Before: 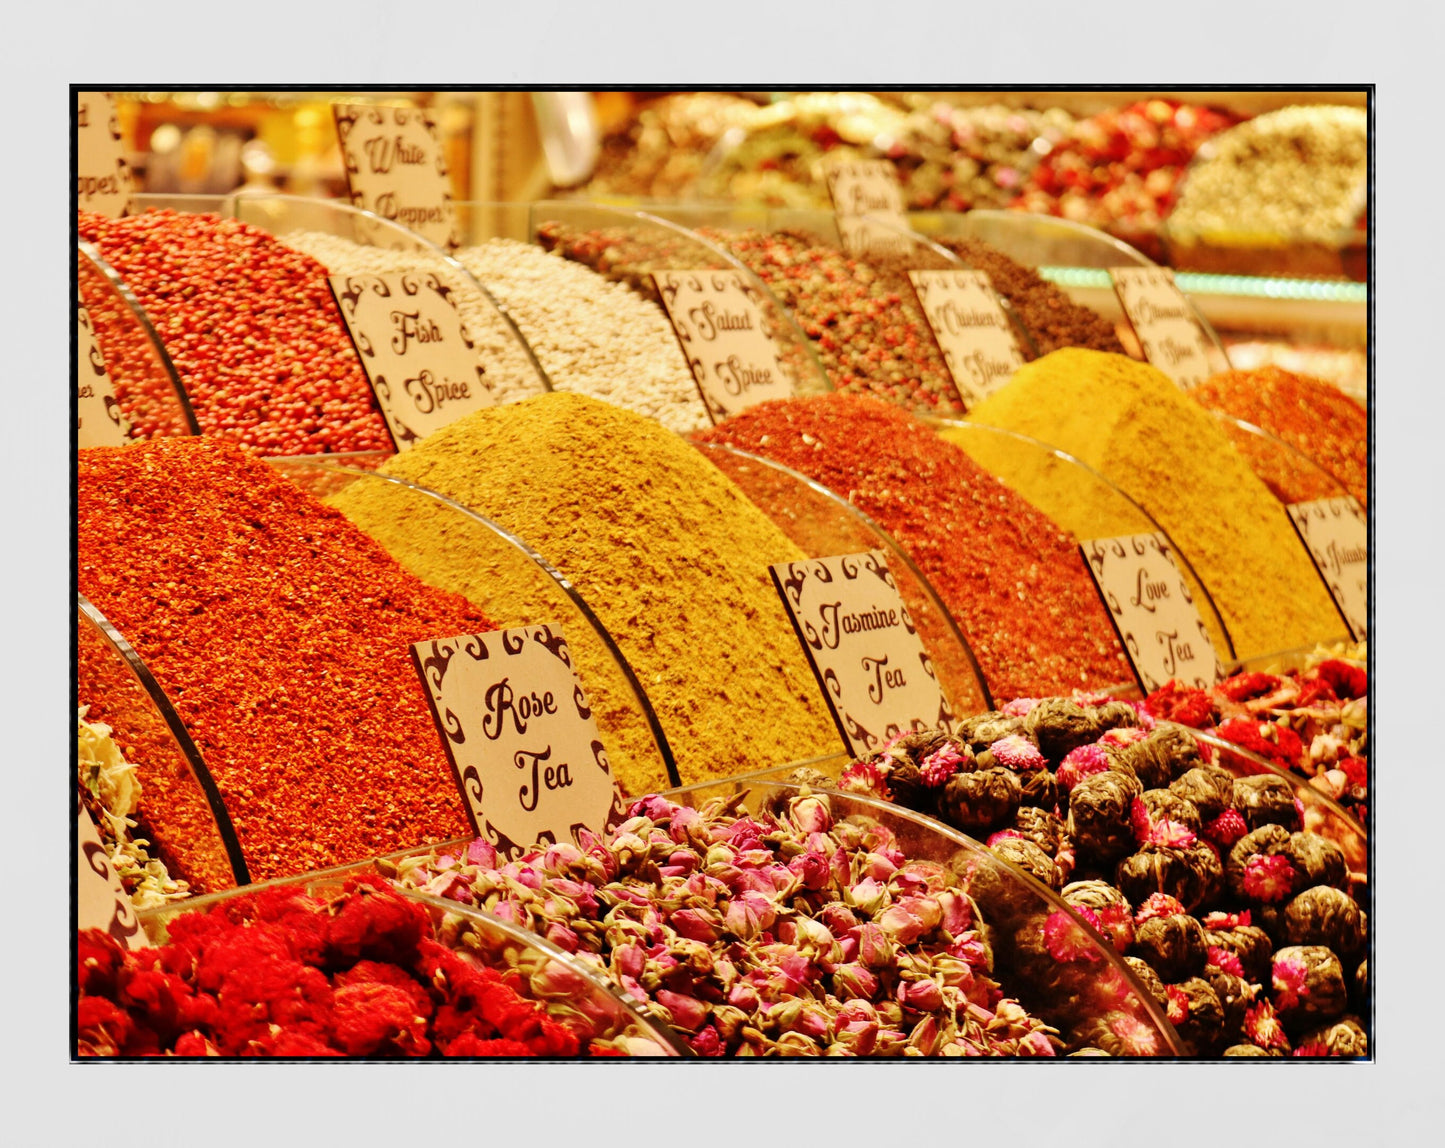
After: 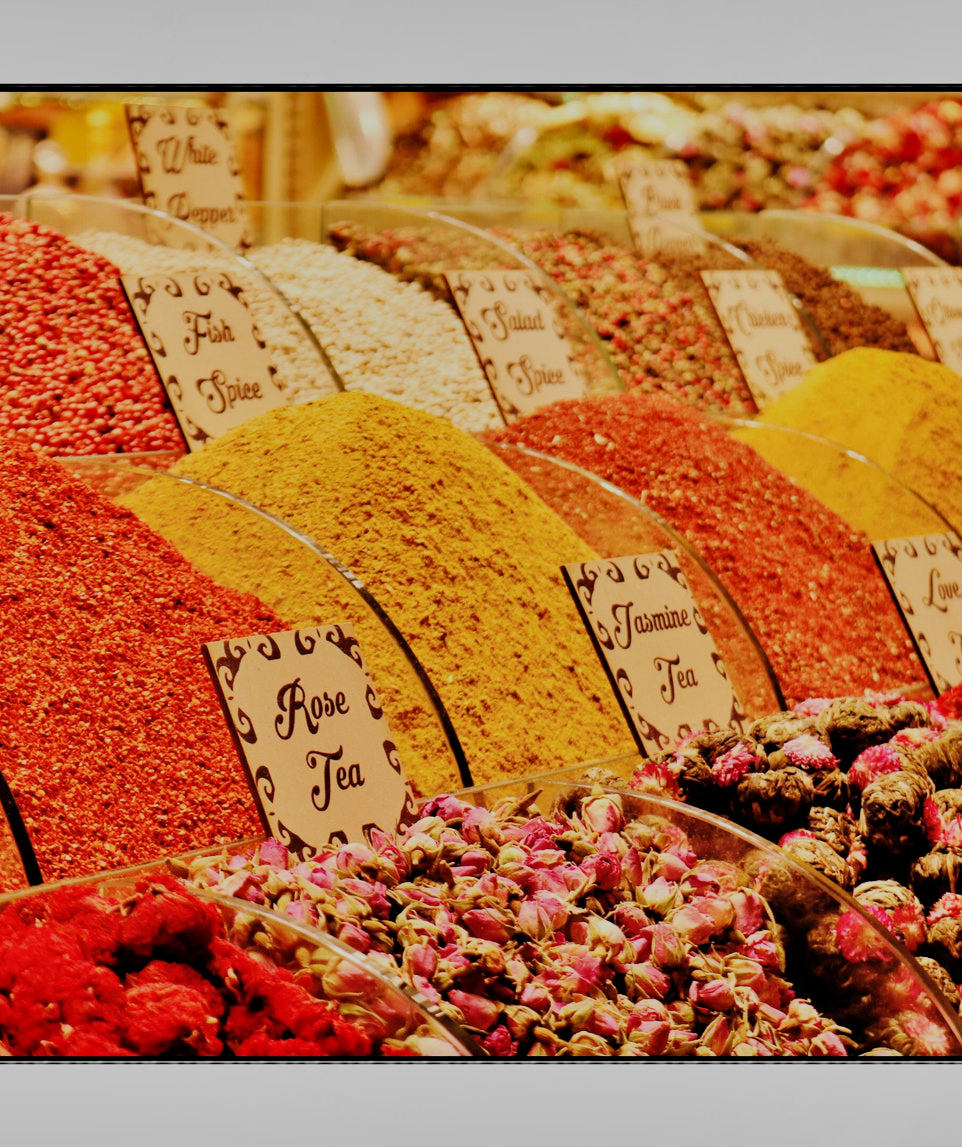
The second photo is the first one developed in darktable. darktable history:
shadows and highlights: low approximation 0.01, soften with gaussian
crop and rotate: left 14.407%, right 18.958%
filmic rgb: black relative exposure -9.16 EV, white relative exposure 6.8 EV, hardness 3.06, contrast 1.057, iterations of high-quality reconstruction 0
